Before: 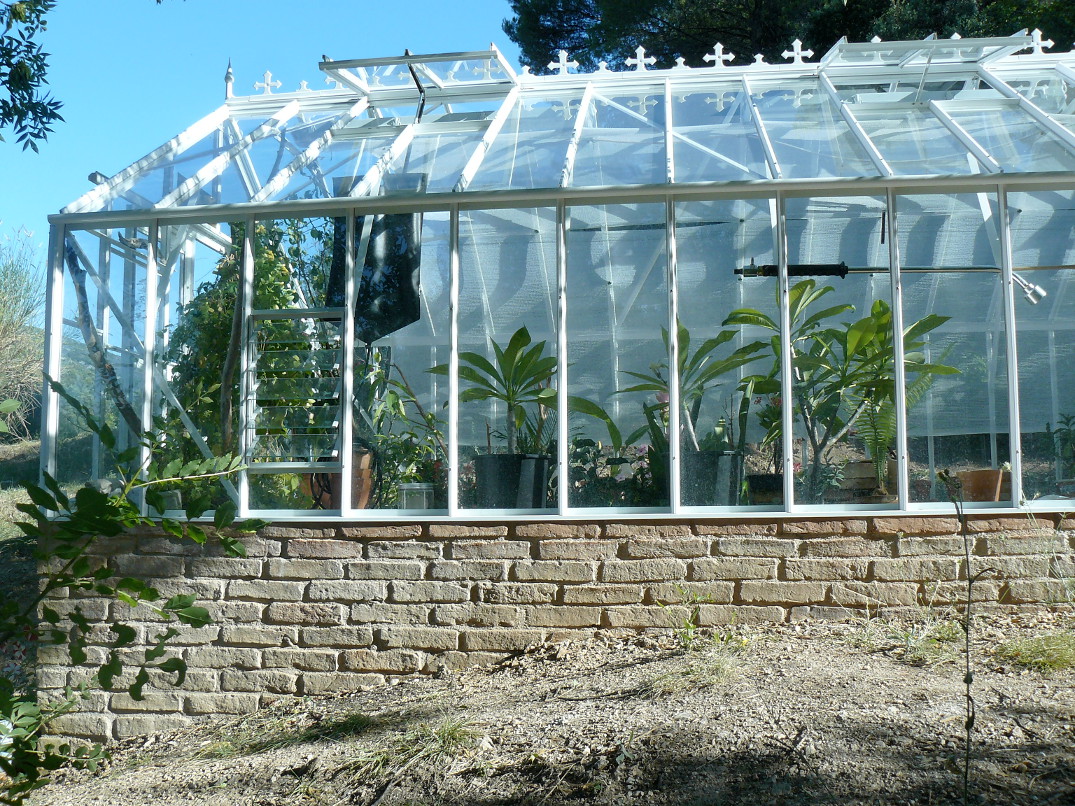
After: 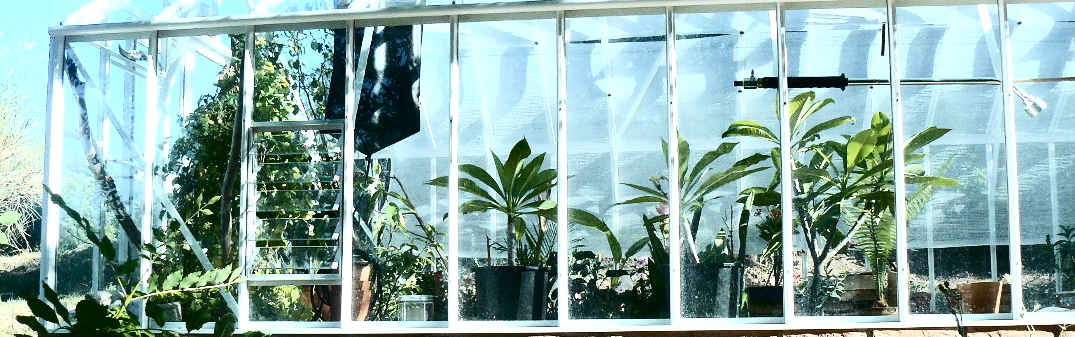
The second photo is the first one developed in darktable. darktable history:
crop and rotate: top 23.445%, bottom 34.647%
contrast brightness saturation: contrast 0.49, saturation -0.086
exposure: black level correction 0, exposure 0.948 EV, compensate exposure bias true, compensate highlight preservation false
